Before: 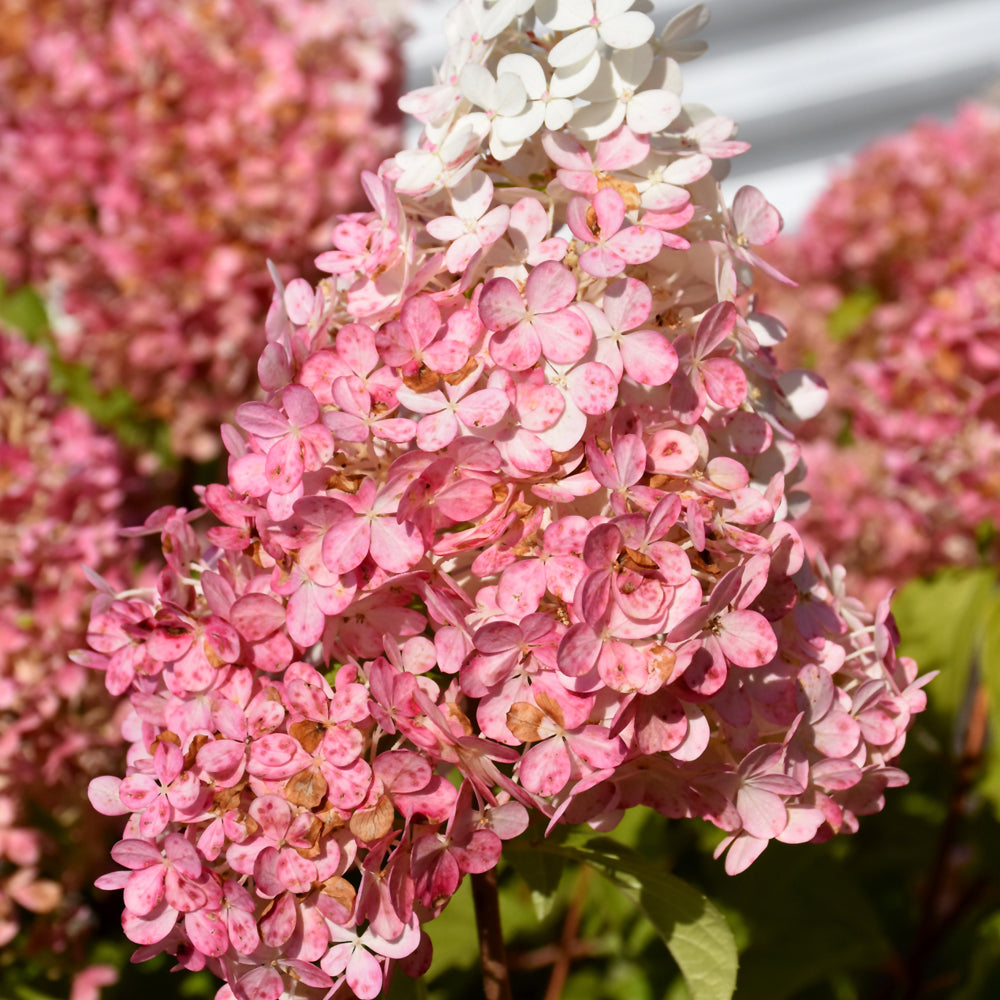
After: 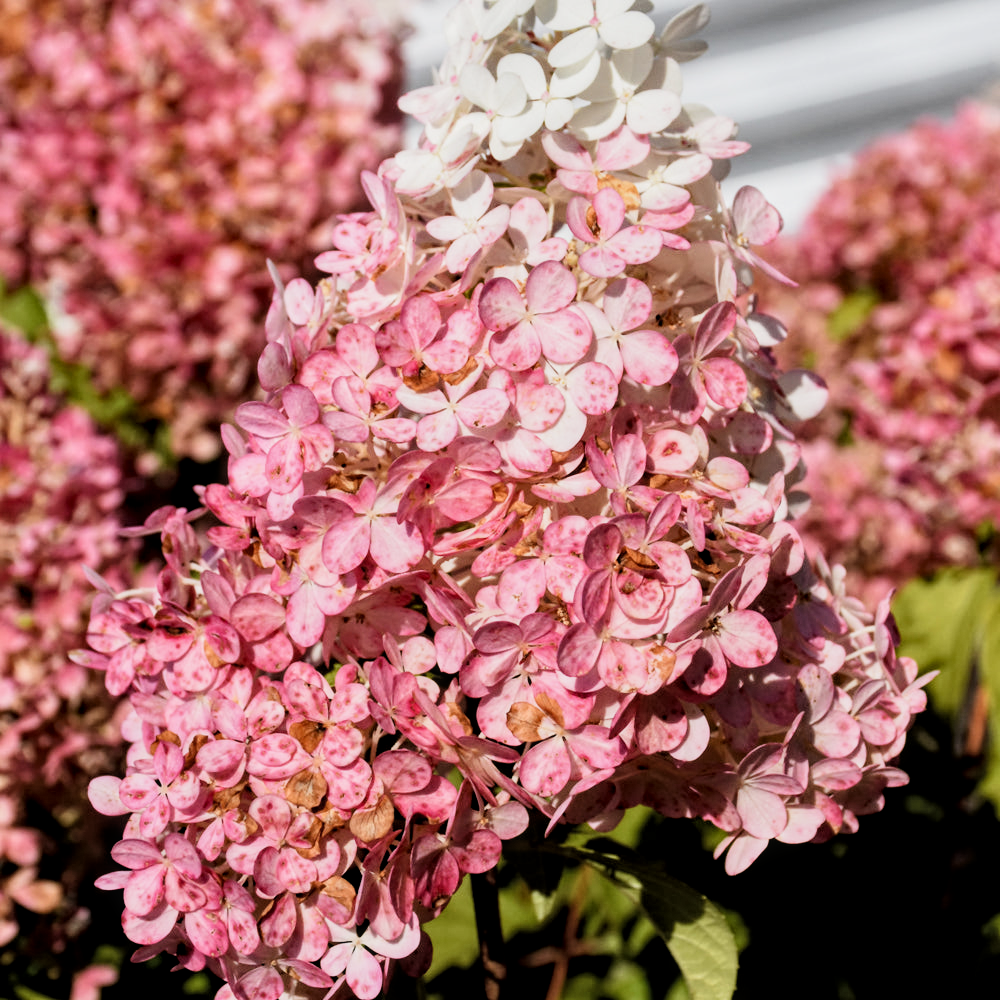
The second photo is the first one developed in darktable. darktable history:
local contrast: highlights 99%, shadows 86%, detail 160%, midtone range 0.2
filmic rgb: black relative exposure -5 EV, hardness 2.88, contrast 1.4, highlights saturation mix -20%
